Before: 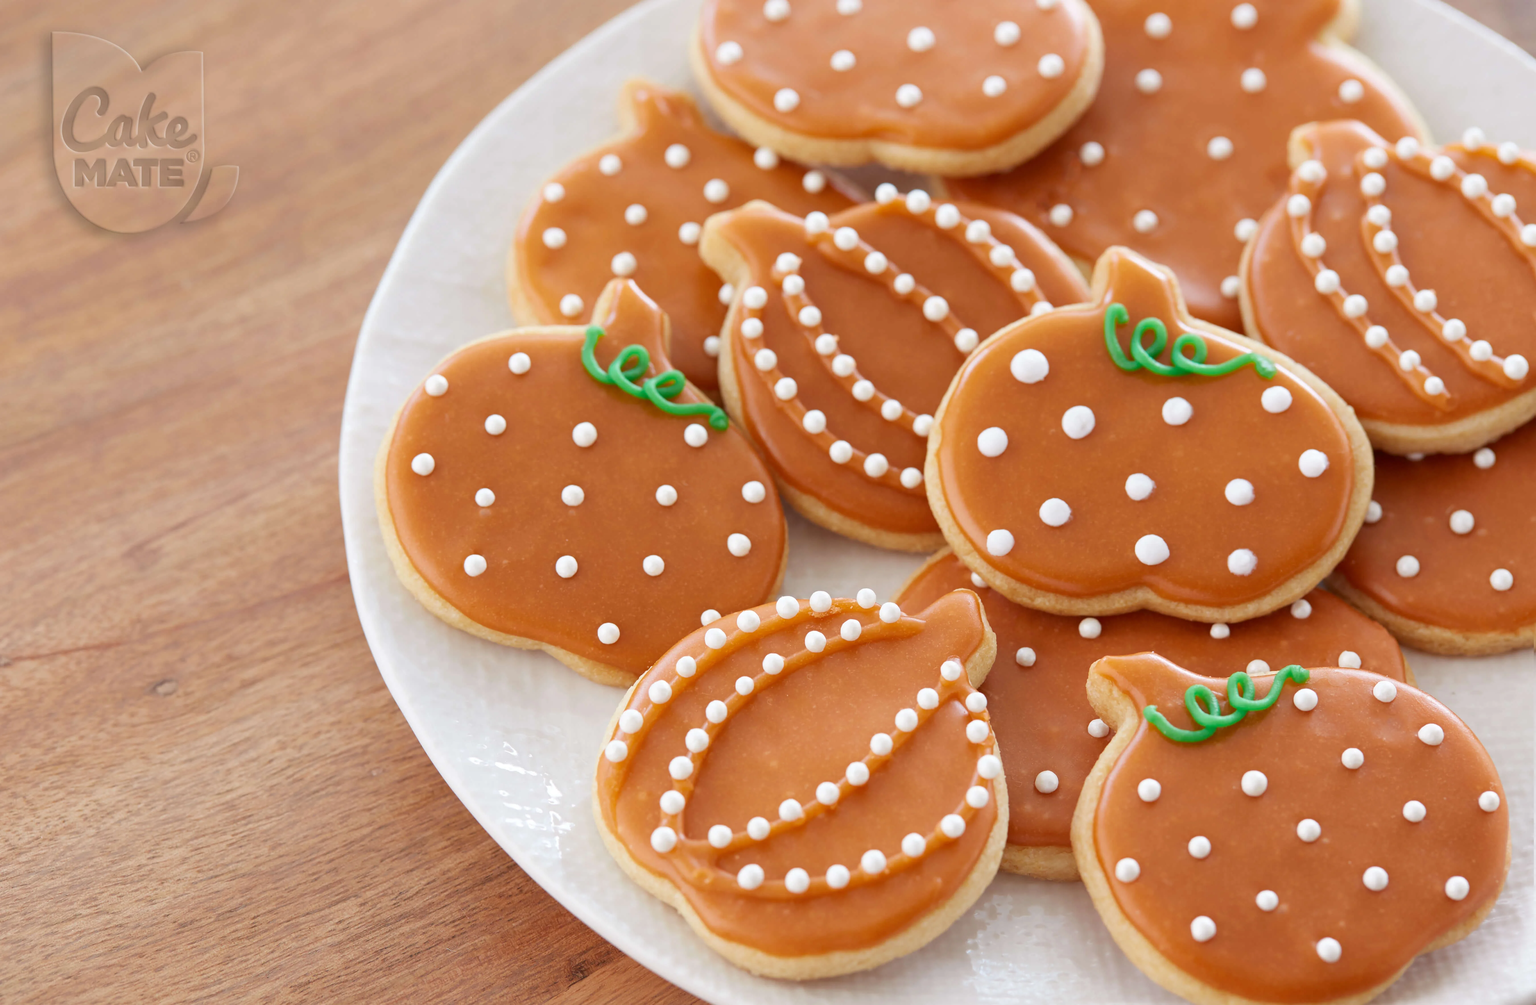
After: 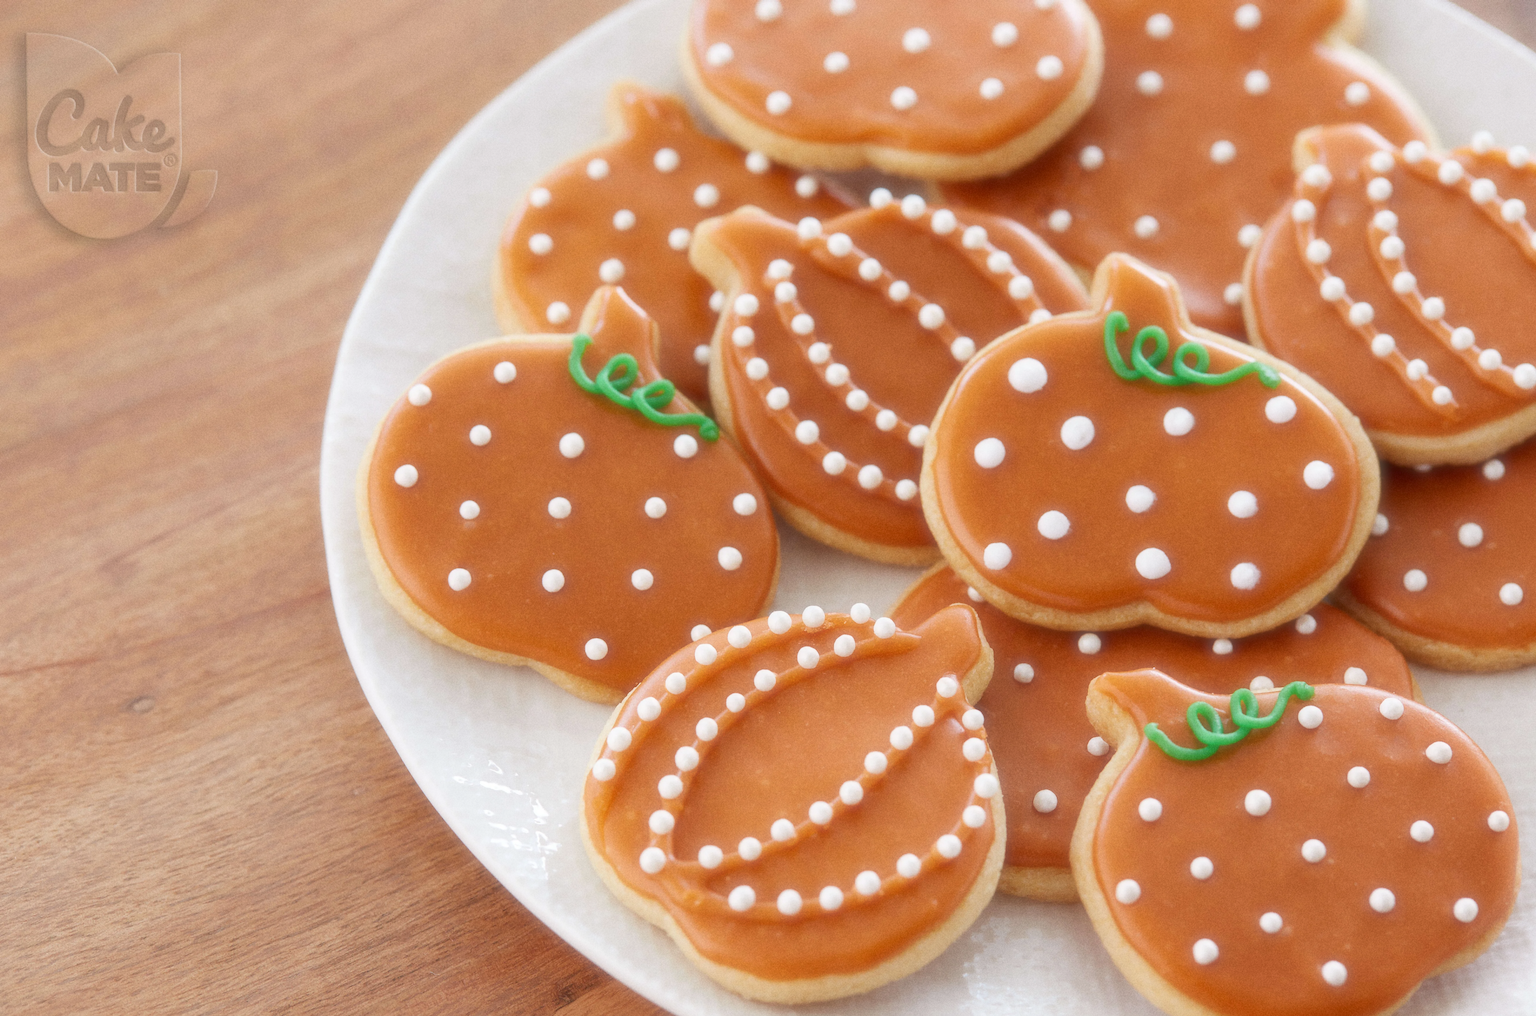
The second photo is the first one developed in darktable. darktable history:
crop and rotate: left 1.774%, right 0.633%, bottom 1.28%
soften: size 19.52%, mix 20.32%
grain: on, module defaults
